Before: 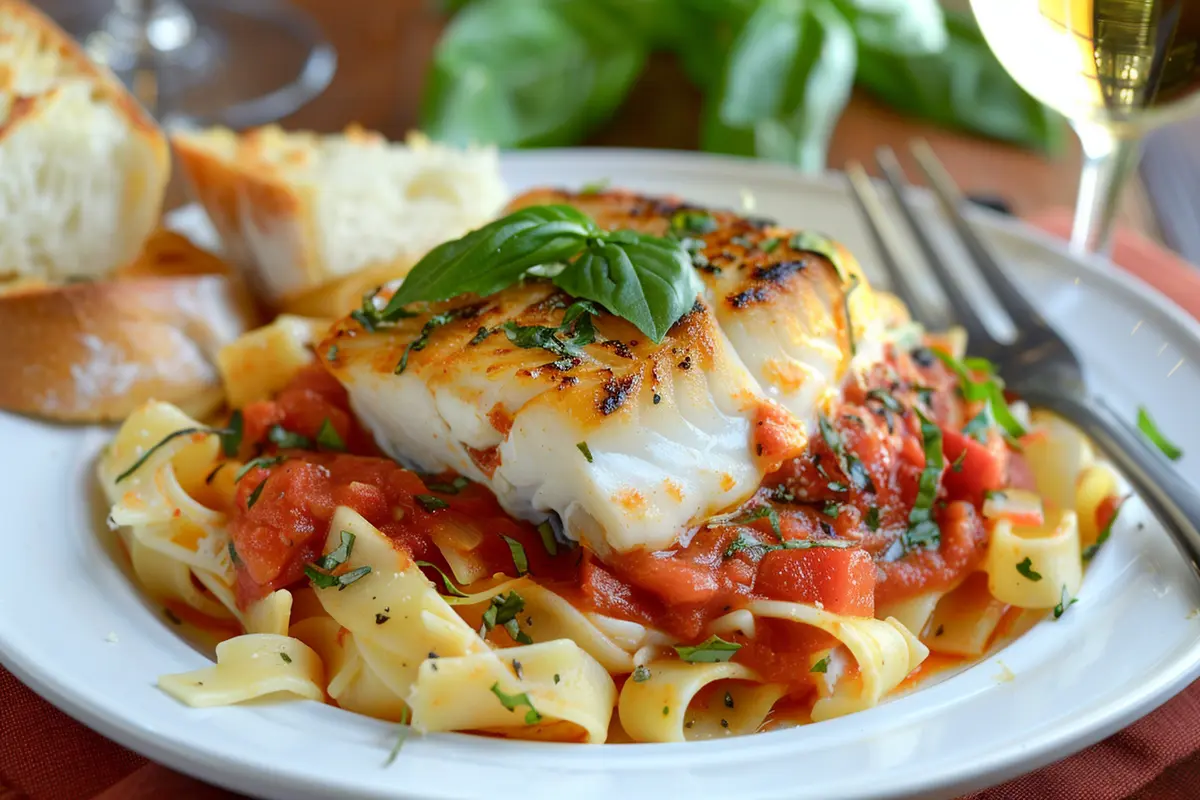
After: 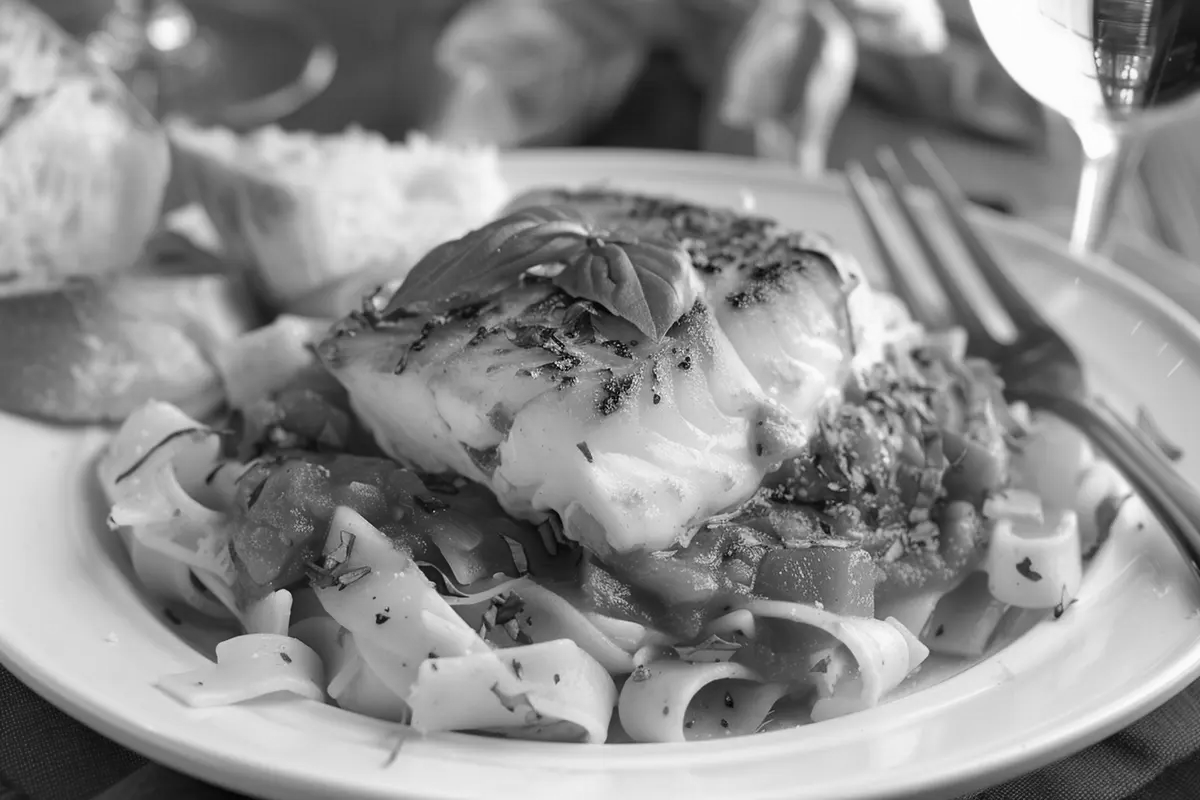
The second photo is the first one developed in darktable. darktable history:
monochrome: on, module defaults
white balance: red 0.931, blue 1.11
